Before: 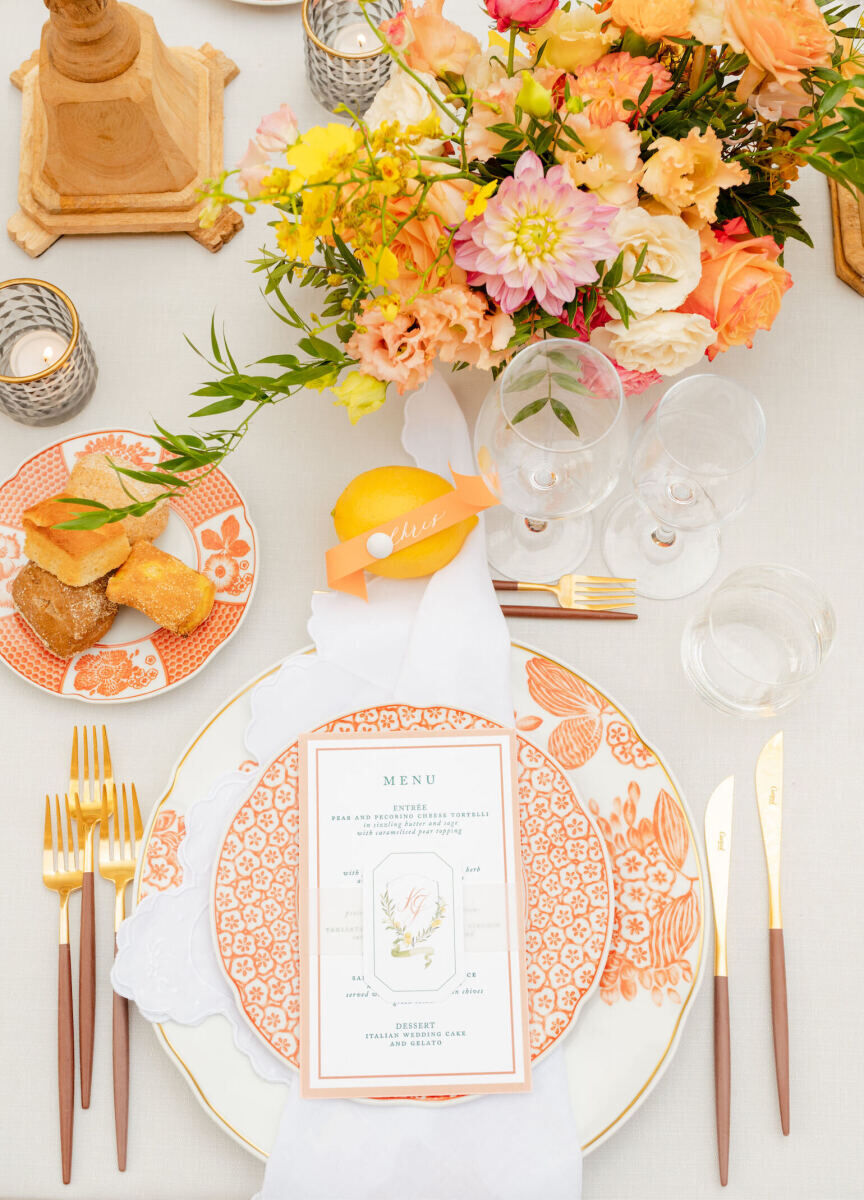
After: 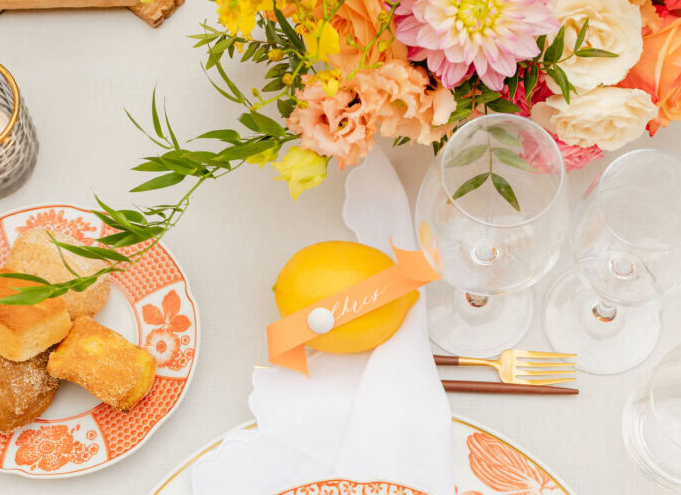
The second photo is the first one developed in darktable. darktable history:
crop: left 6.849%, top 18.811%, right 14.265%, bottom 39.933%
